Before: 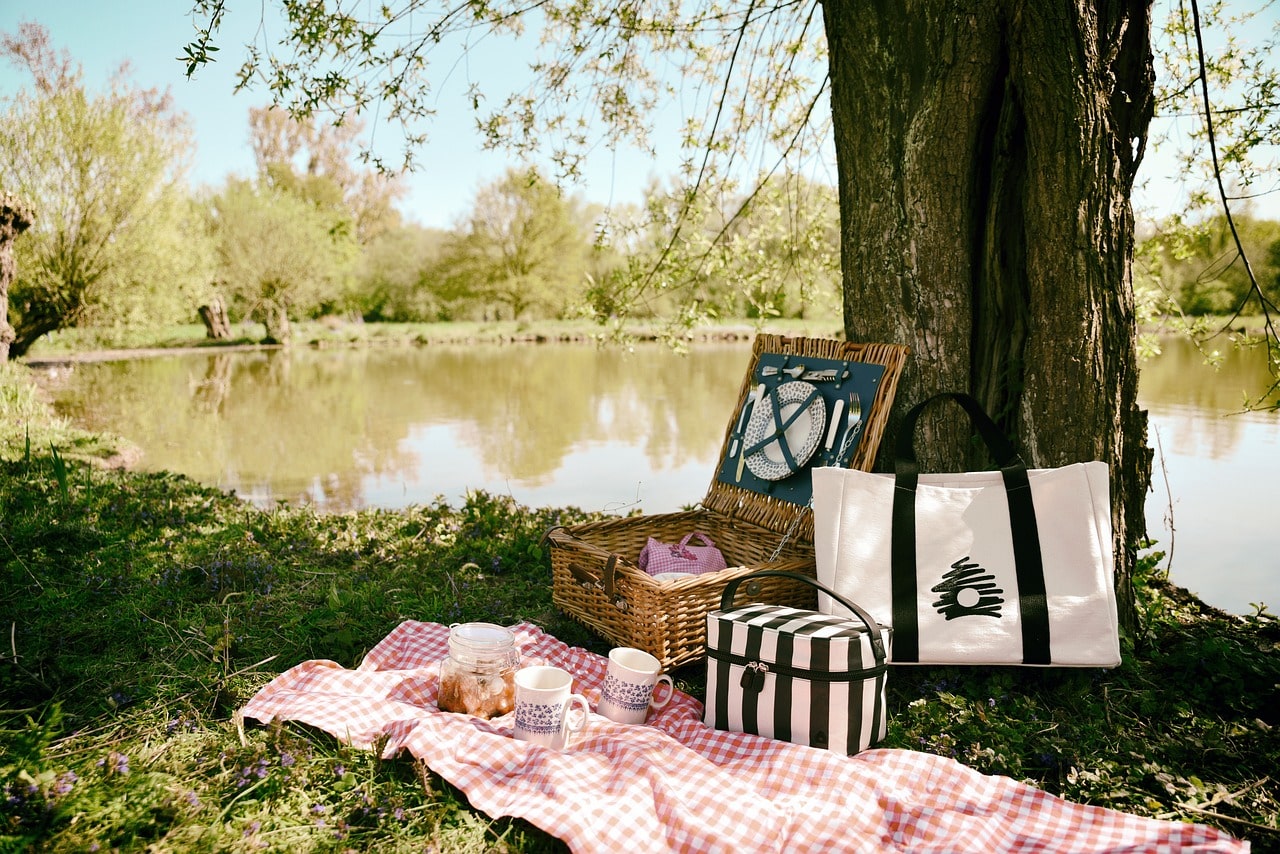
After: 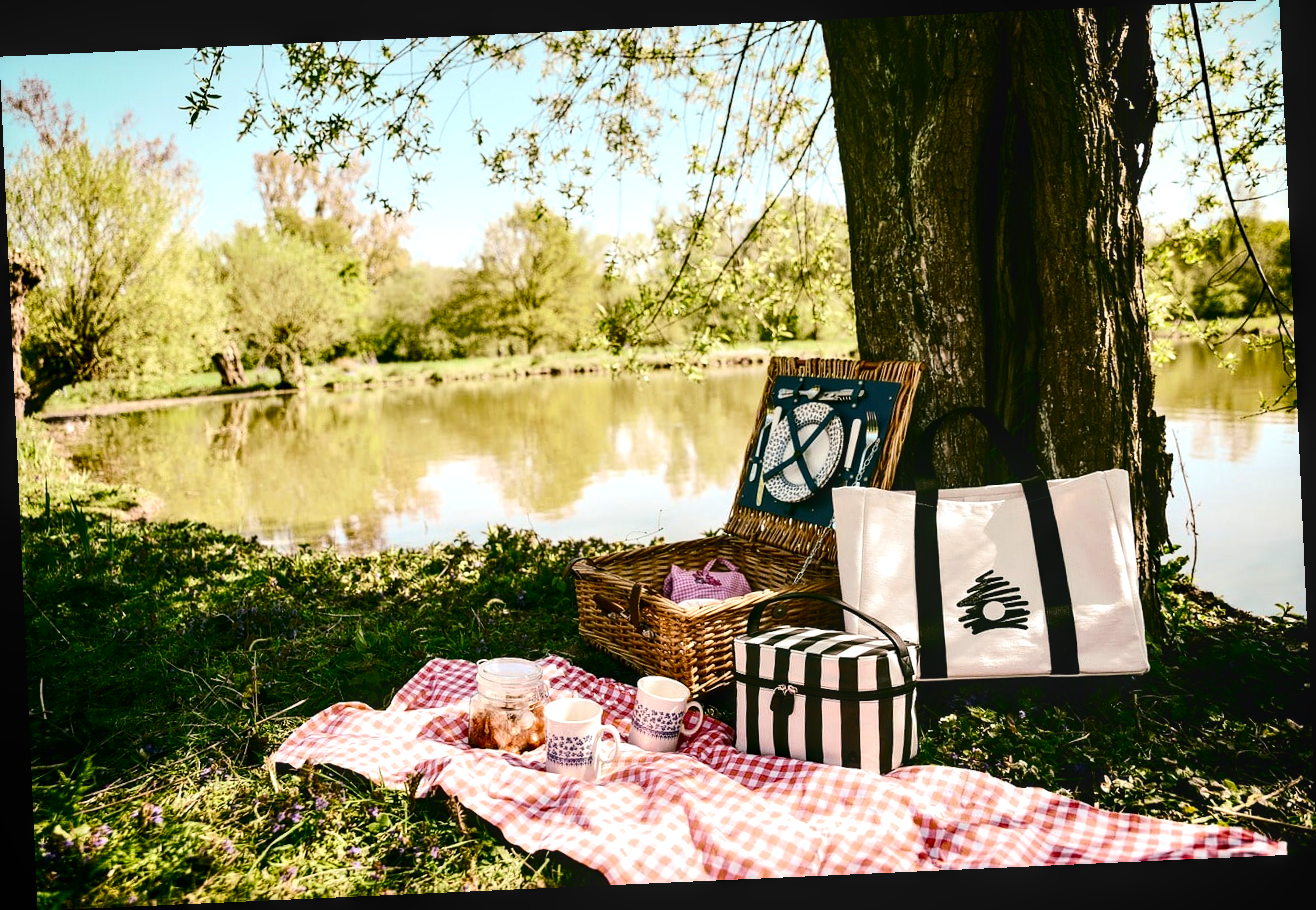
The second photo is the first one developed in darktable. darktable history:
tone equalizer: -8 EV -0.417 EV, -7 EV -0.389 EV, -6 EV -0.333 EV, -5 EV -0.222 EV, -3 EV 0.222 EV, -2 EV 0.333 EV, -1 EV 0.389 EV, +0 EV 0.417 EV, edges refinement/feathering 500, mask exposure compensation -1.57 EV, preserve details no
contrast brightness saturation: contrast 0.21, brightness -0.11, saturation 0.21
rotate and perspective: rotation -2.56°, automatic cropping off
local contrast: detail 130%
